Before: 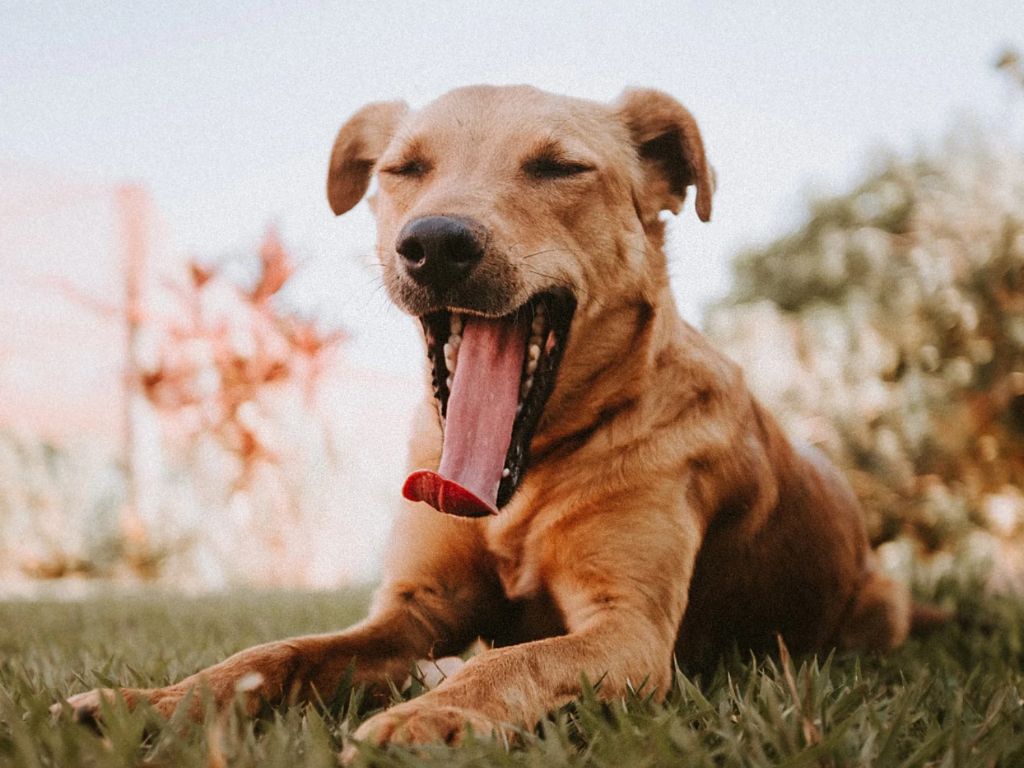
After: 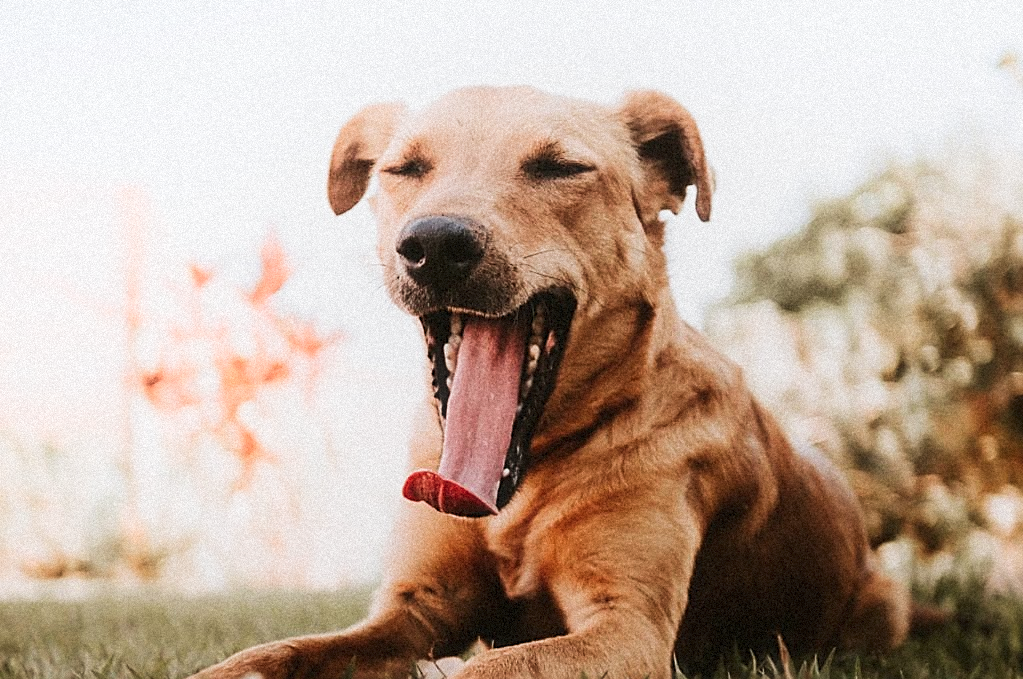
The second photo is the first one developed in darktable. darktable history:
sharpen: amount 0.55
haze removal: strength -0.1, adaptive false
shadows and highlights: shadows -24.28, highlights 49.77, soften with gaussian
tone equalizer: -8 EV -0.417 EV, -7 EV -0.389 EV, -6 EV -0.333 EV, -5 EV -0.222 EV, -3 EV 0.222 EV, -2 EV 0.333 EV, -1 EV 0.389 EV, +0 EV 0.417 EV, edges refinement/feathering 500, mask exposure compensation -1.57 EV, preserve details no
crop and rotate: top 0%, bottom 11.49%
grain: mid-tones bias 0%
sigmoid: contrast 1.22, skew 0.65
